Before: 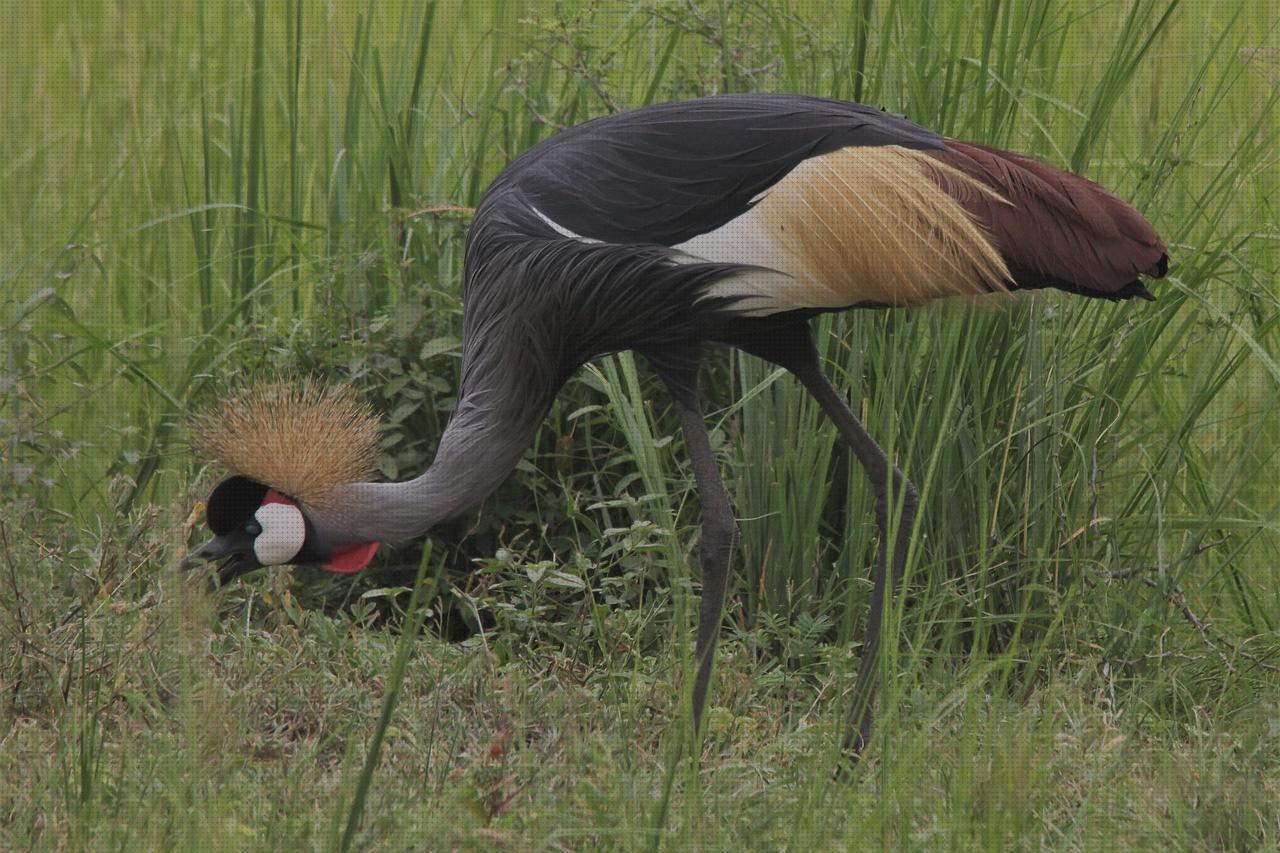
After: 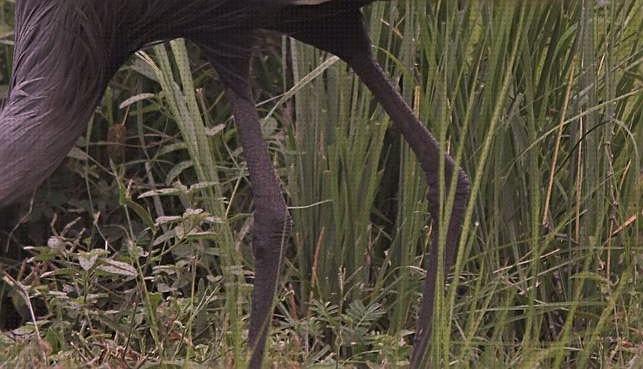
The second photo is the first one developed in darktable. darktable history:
sharpen: on, module defaults
exposure: black level correction 0.001, exposure 0.014 EV, compensate highlight preservation false
crop: left 35.03%, top 36.625%, right 14.663%, bottom 20.057%
white balance: red 1.188, blue 1.11
